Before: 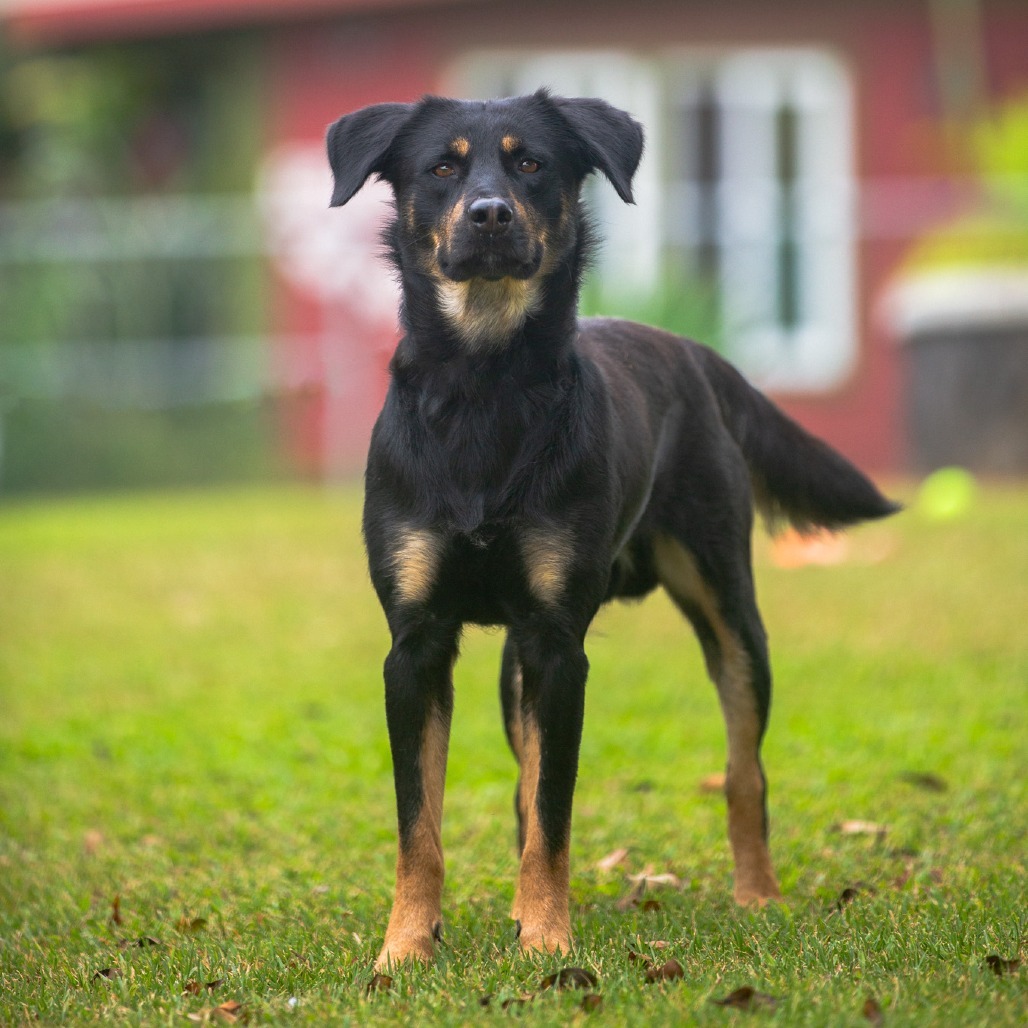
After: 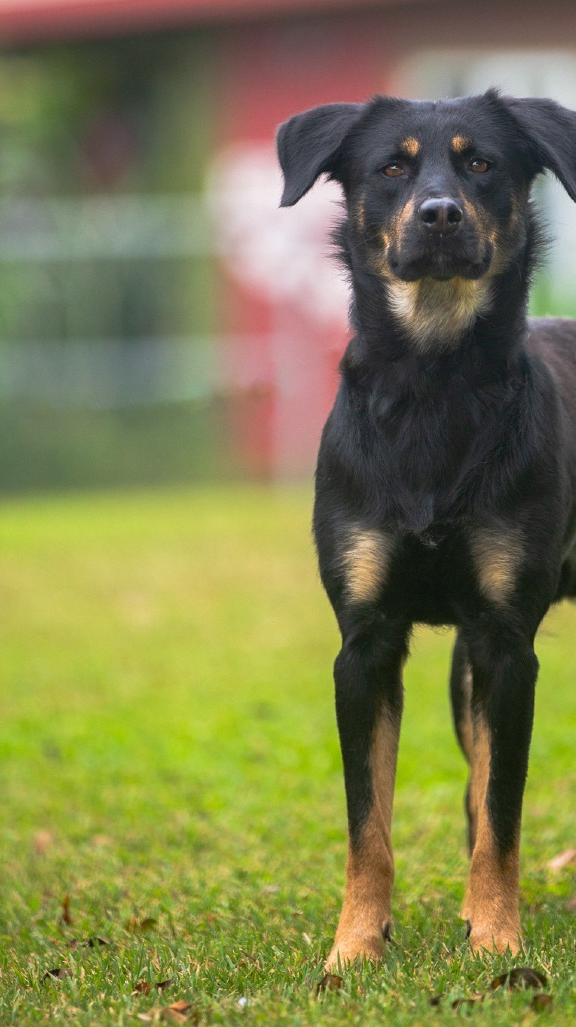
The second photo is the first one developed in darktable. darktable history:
crop: left 4.953%, right 38.999%
